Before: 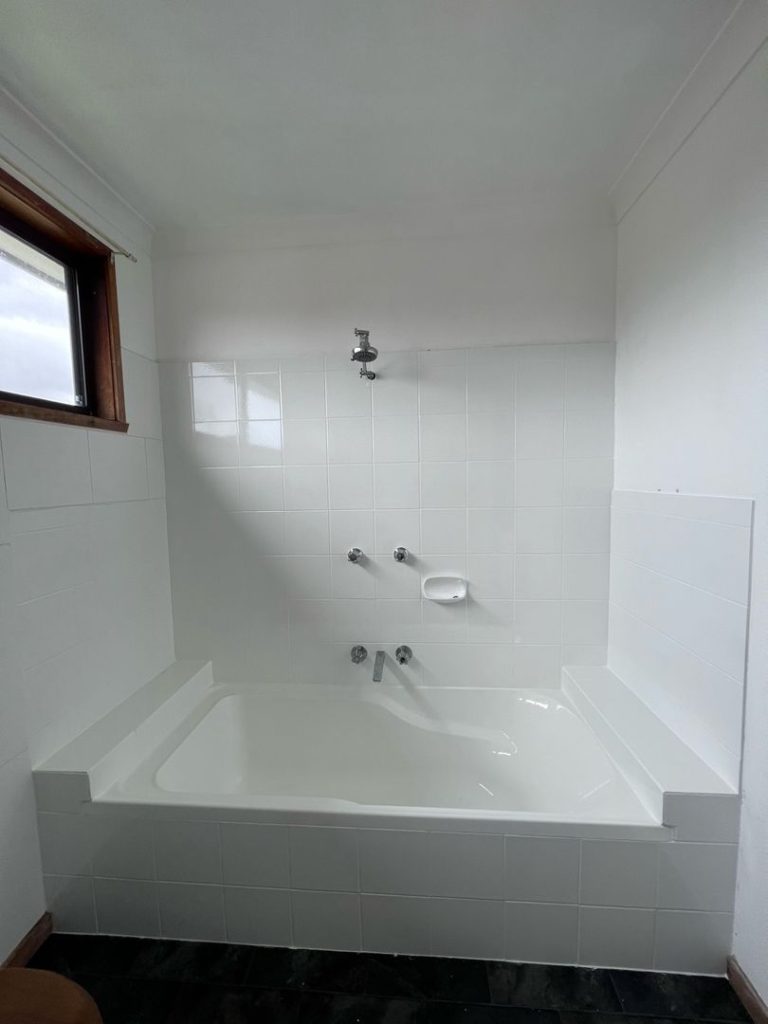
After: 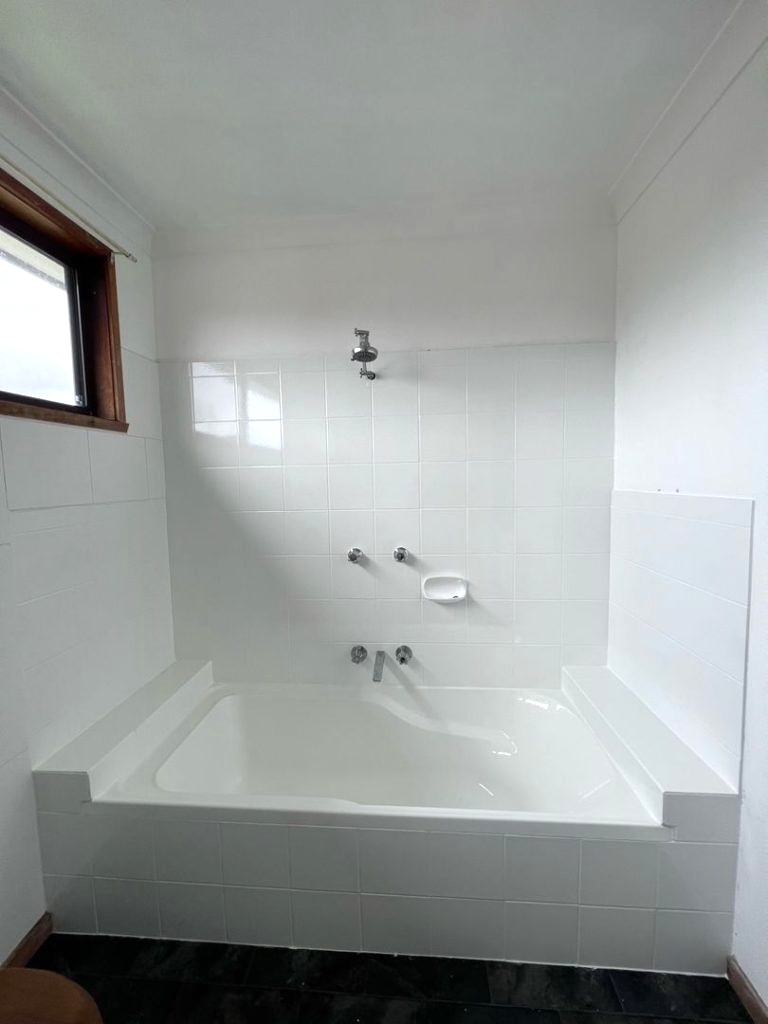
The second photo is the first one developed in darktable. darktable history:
tone equalizer: edges refinement/feathering 500, mask exposure compensation -1.57 EV, preserve details no
exposure: exposure 0.373 EV, compensate exposure bias true, compensate highlight preservation false
